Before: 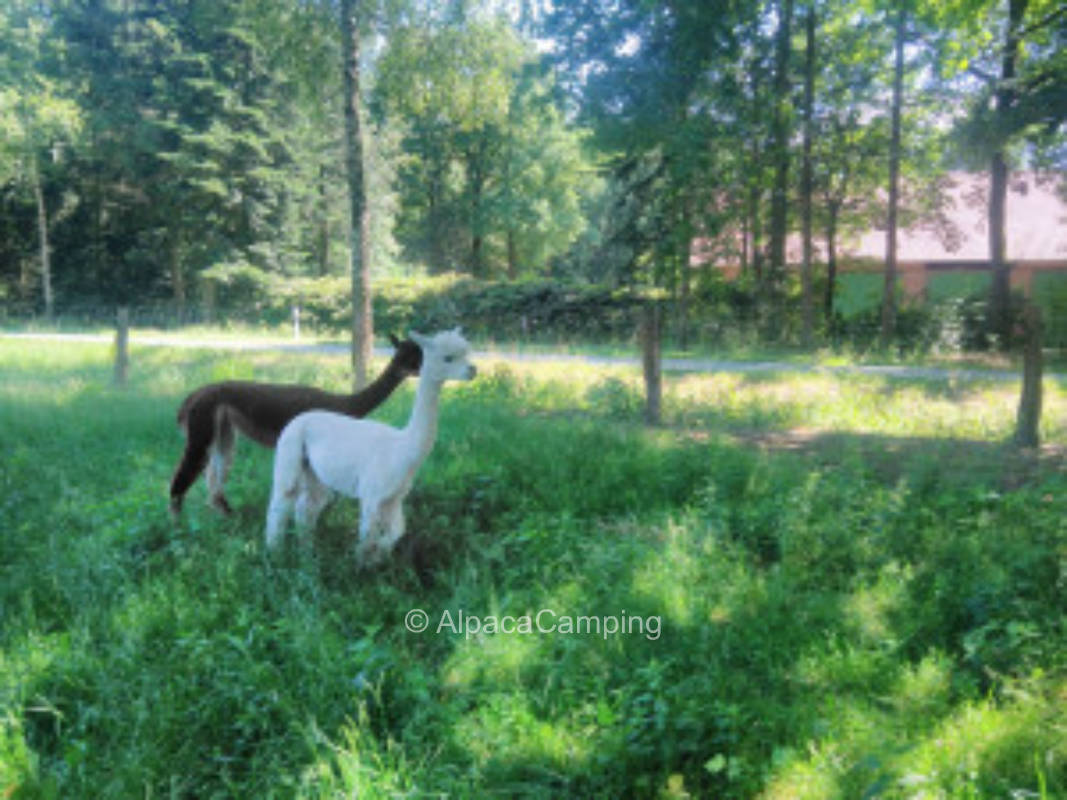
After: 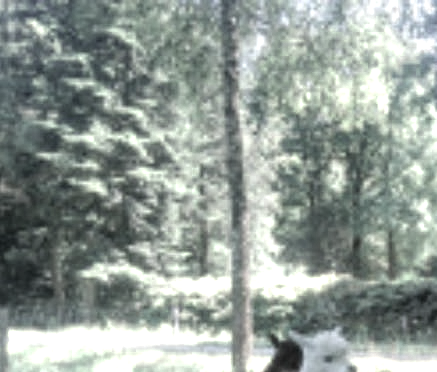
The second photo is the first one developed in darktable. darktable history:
crop and rotate: left 11.27%, top 0.048%, right 47.694%, bottom 53.41%
color zones: curves: ch0 [(0.25, 0.667) (0.758, 0.368)]; ch1 [(0.215, 0.245) (0.761, 0.373)]; ch2 [(0.247, 0.554) (0.761, 0.436)], mix 25.16%
local contrast: highlights 91%, shadows 84%, detail 160%, midtone range 0.2
